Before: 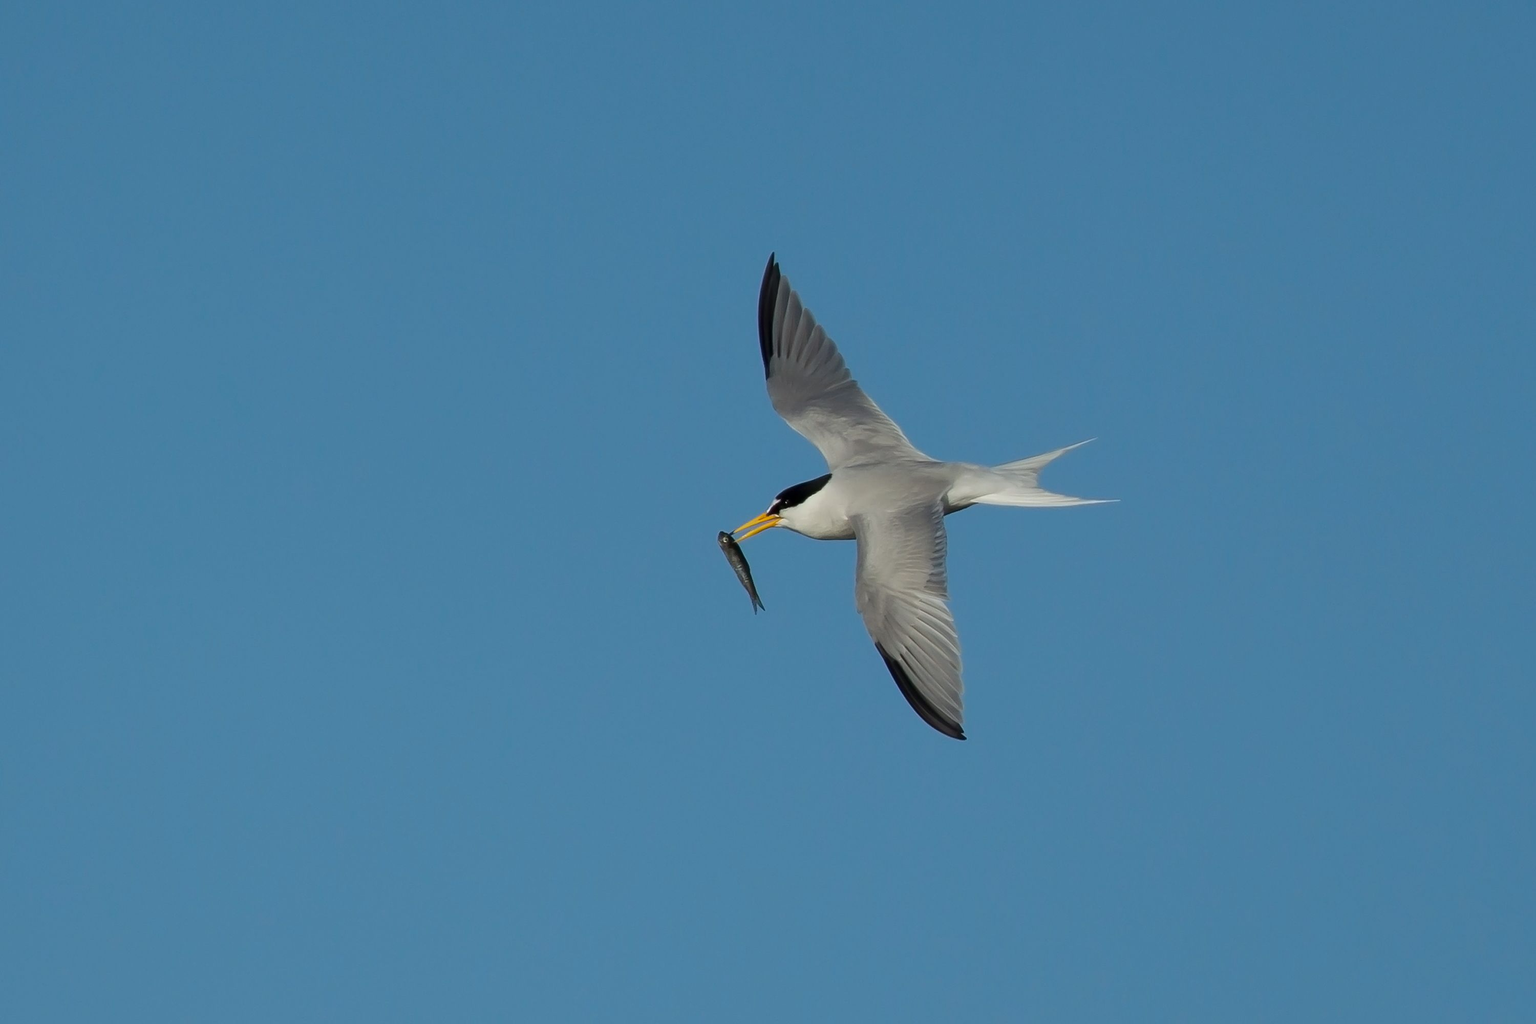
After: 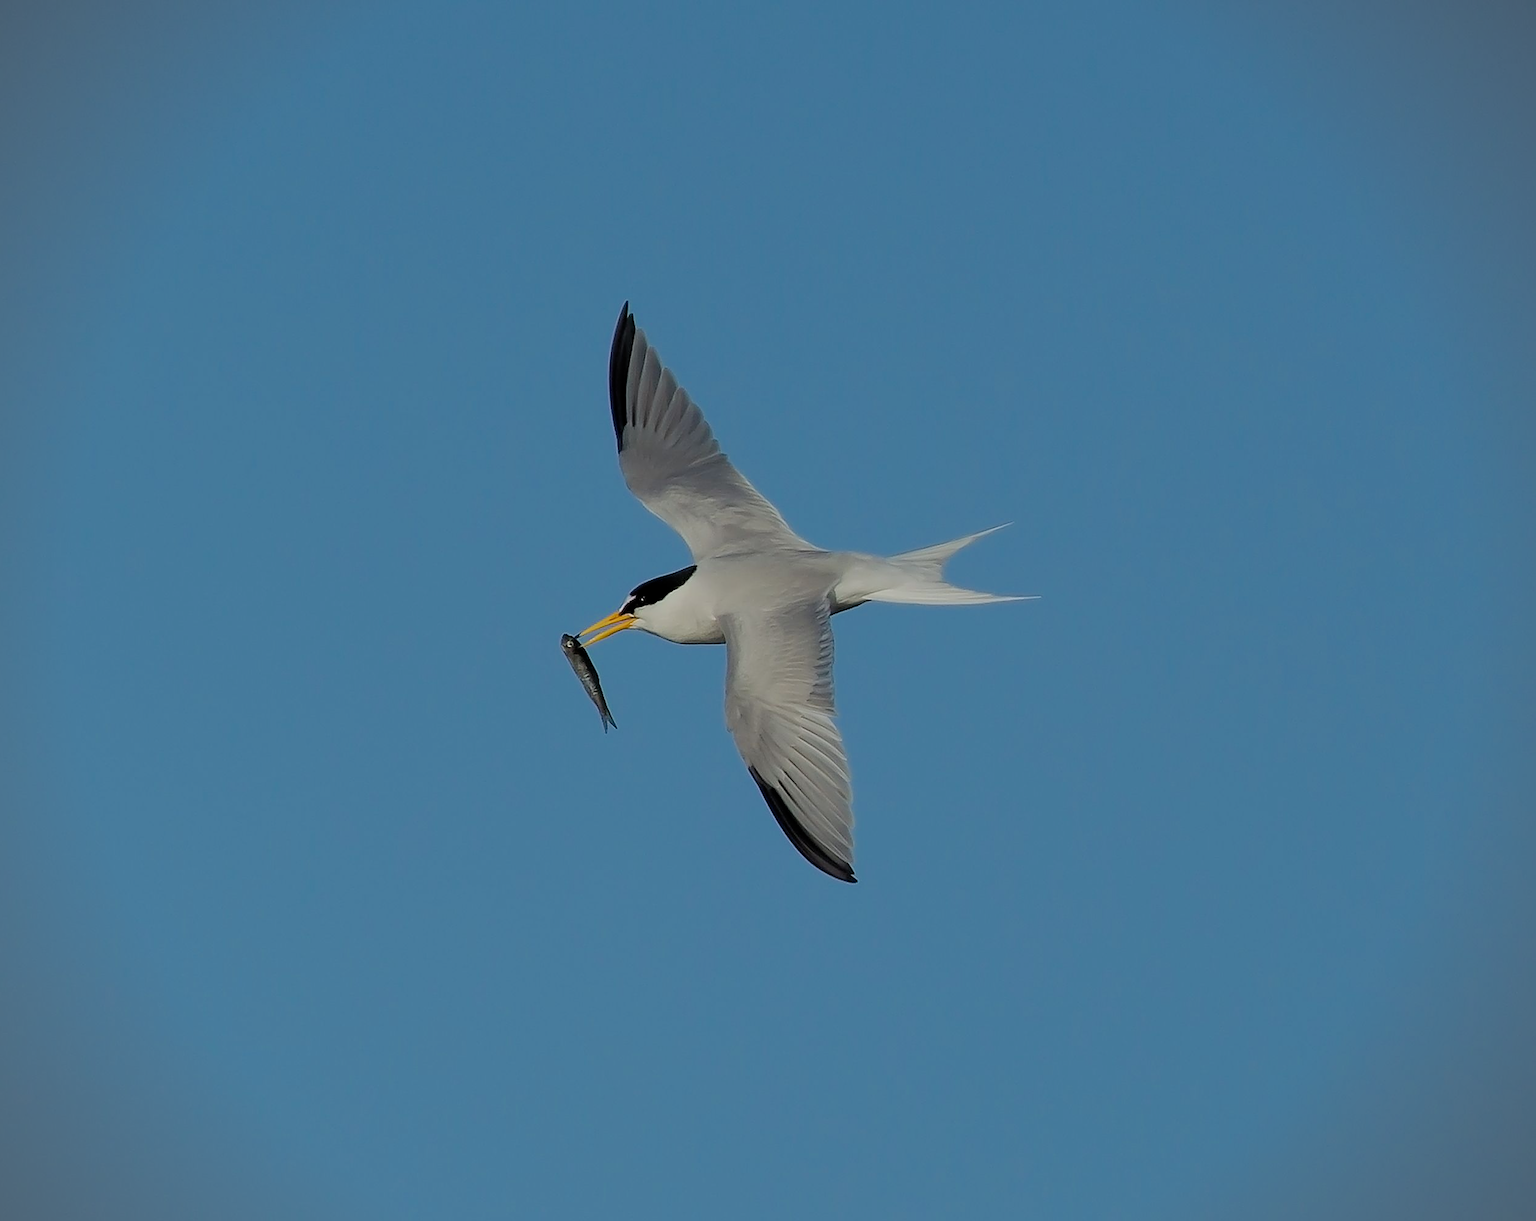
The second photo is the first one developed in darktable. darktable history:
filmic rgb: black relative exposure -8.79 EV, white relative exposure 4.98 EV, threshold 3 EV, target black luminance 0%, hardness 3.77, latitude 66.33%, contrast 0.822, shadows ↔ highlights balance 20%, color science v5 (2021), contrast in shadows safe, contrast in highlights safe, enable highlight reconstruction true
crop: left 16.145%
vignetting: fall-off start 91.19%
sharpen: radius 1.4, amount 1.25, threshold 0.7
